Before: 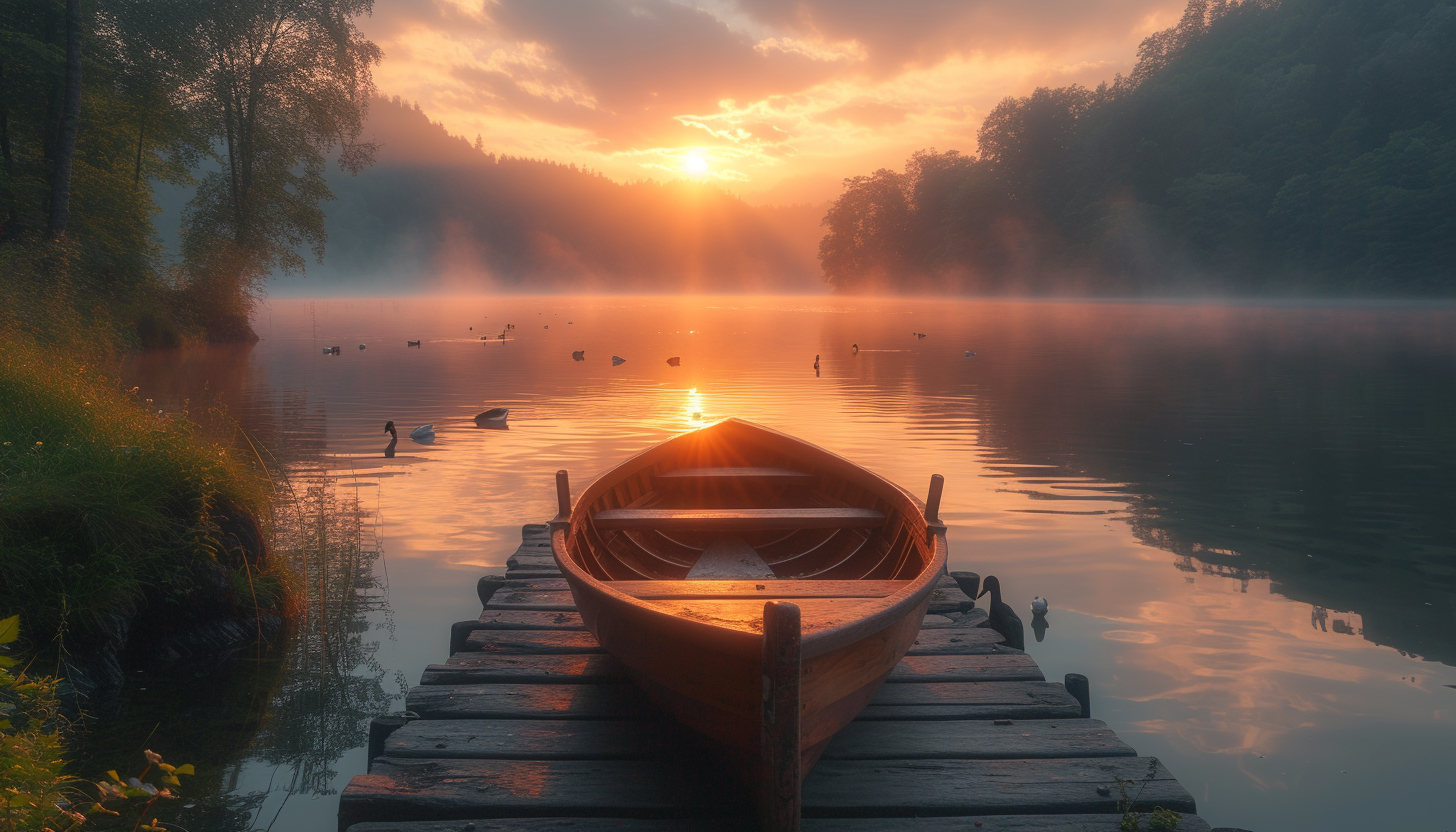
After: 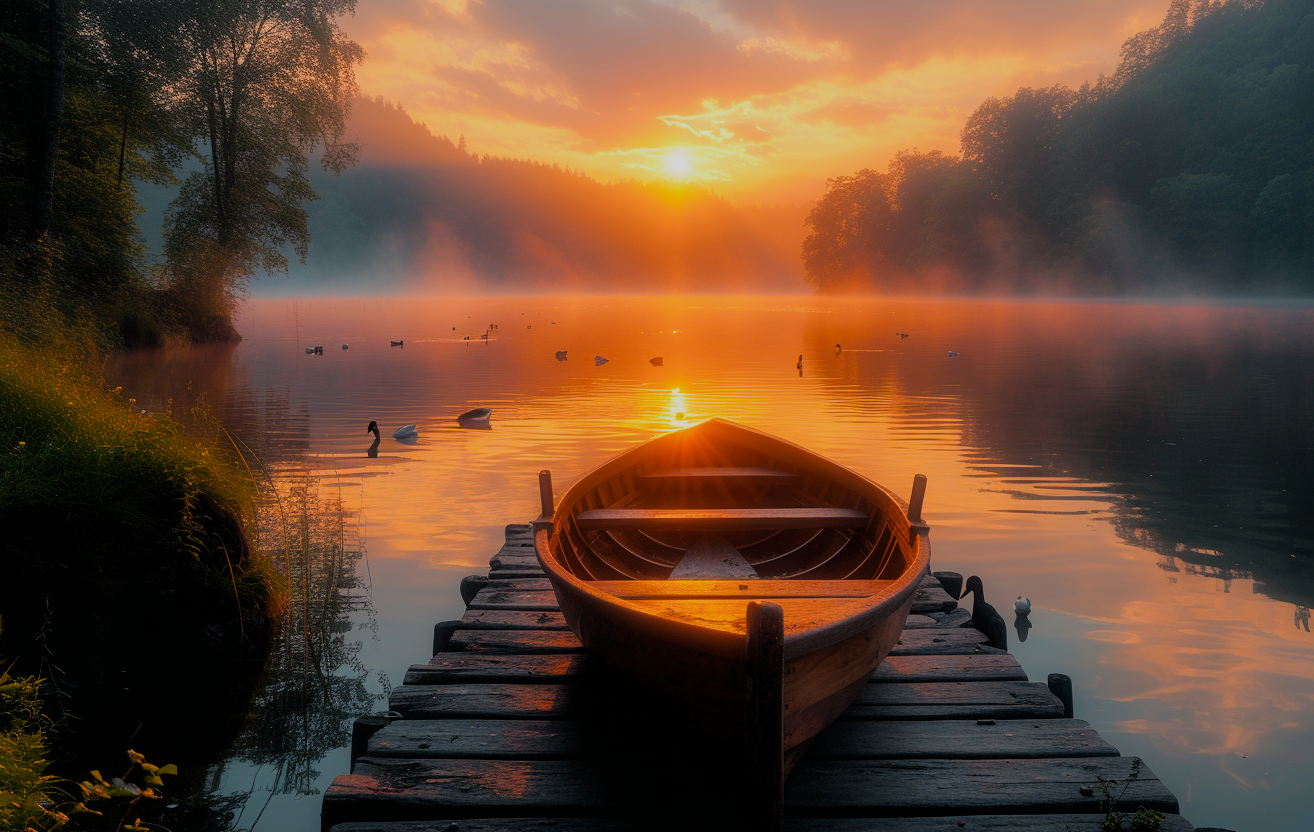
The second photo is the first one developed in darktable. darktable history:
color balance rgb: linear chroma grading › shadows 10.488%, linear chroma grading › highlights 9.312%, linear chroma grading › global chroma 15.445%, linear chroma grading › mid-tones 14.572%, perceptual saturation grading › global saturation 14.645%
filmic rgb: black relative exposure -4.31 EV, white relative exposure 4.56 EV, hardness 2.39, contrast 1.058
crop and rotate: left 1.205%, right 8.502%
